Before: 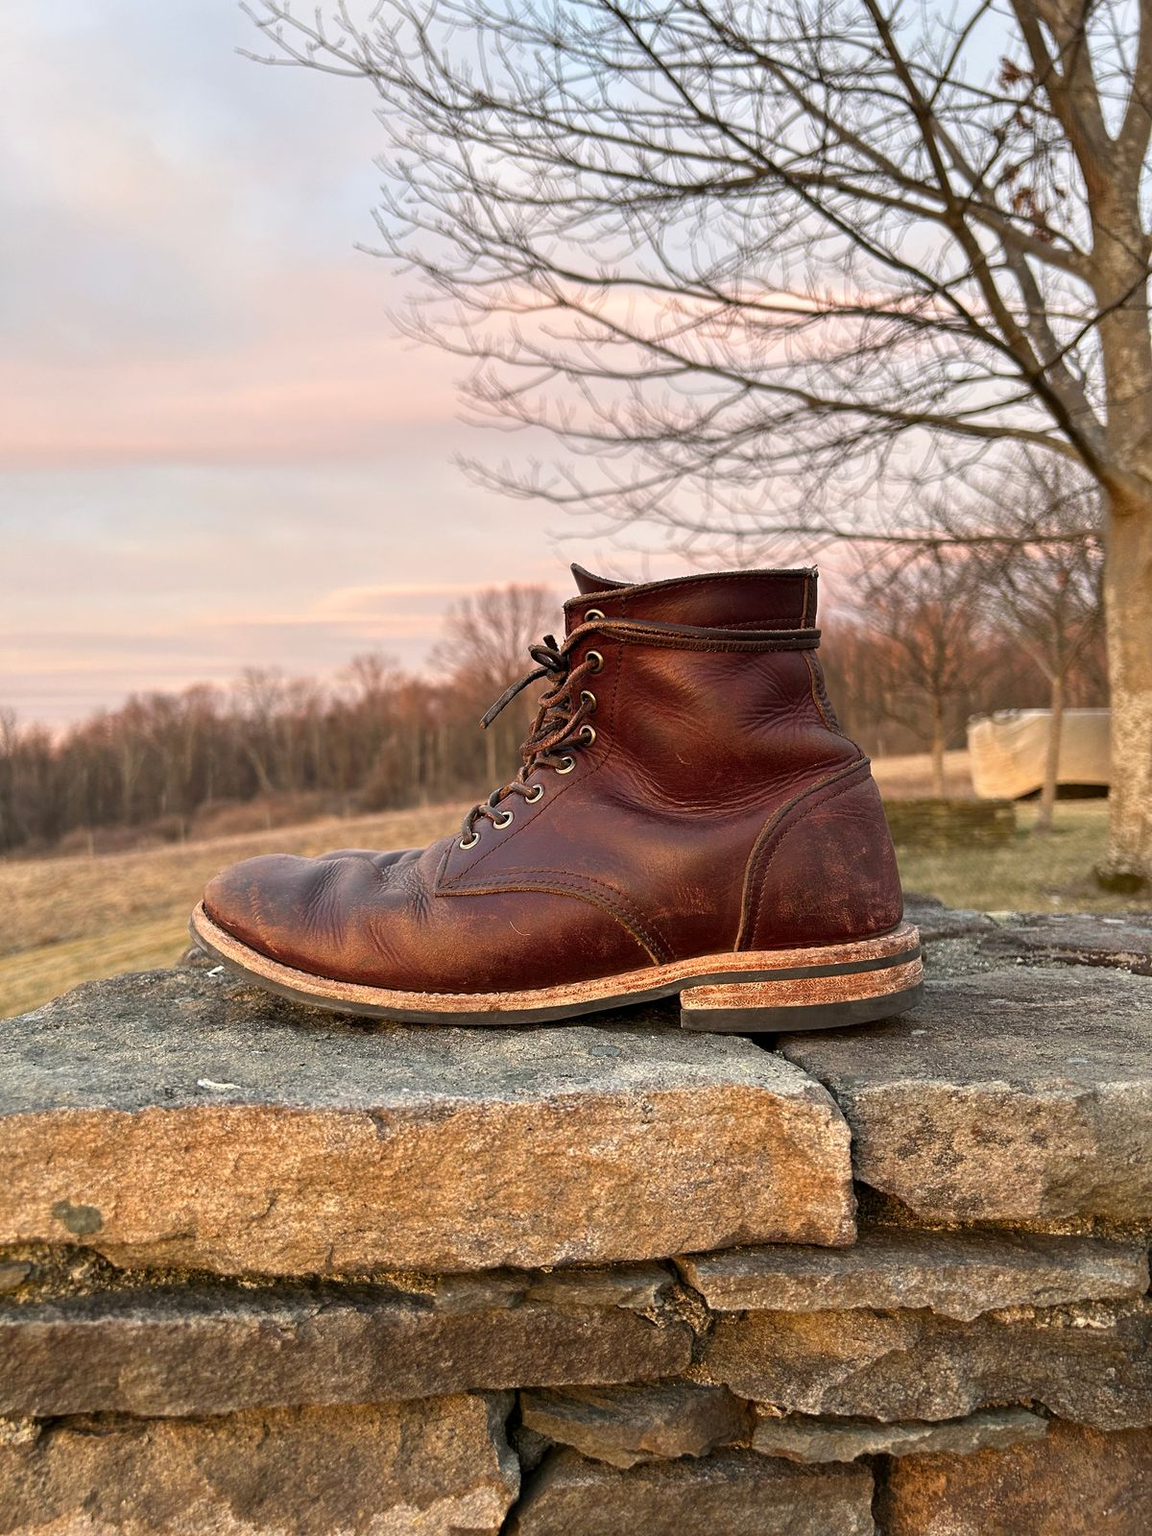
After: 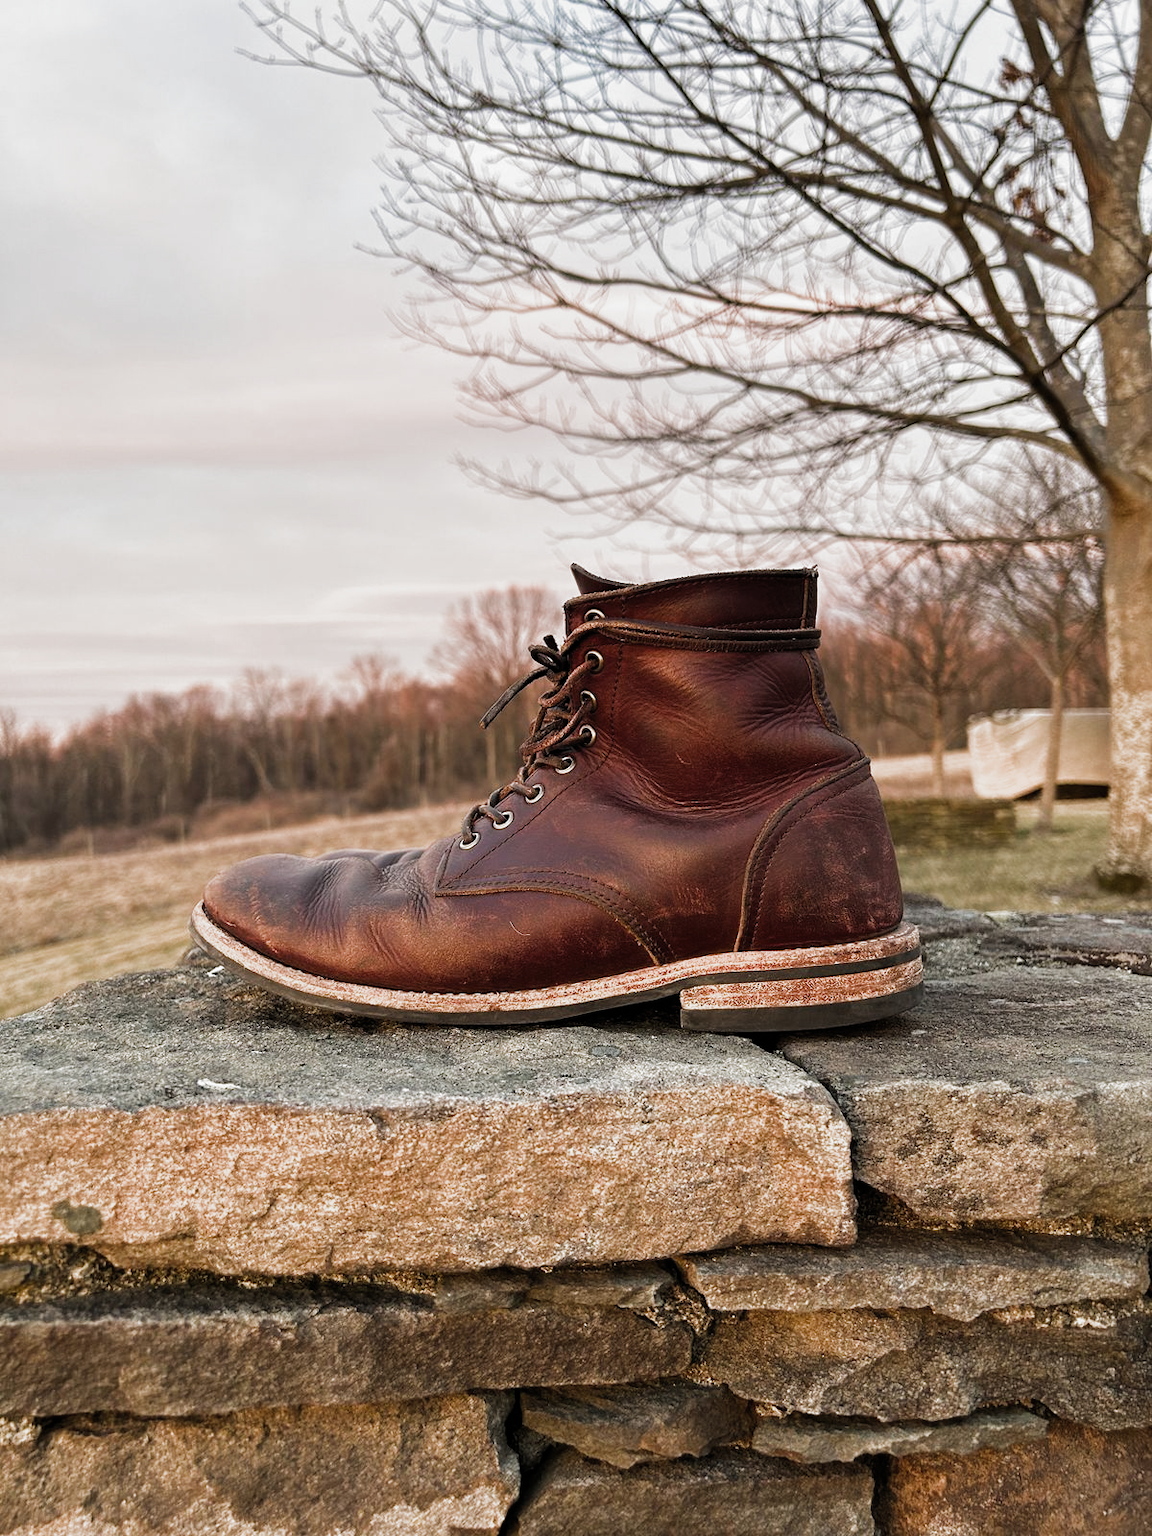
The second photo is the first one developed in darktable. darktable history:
filmic rgb: black relative exposure -7.96 EV, white relative exposure 2.46 EV, threshold 5.97 EV, hardness 6.4, color science v5 (2021), contrast in shadows safe, contrast in highlights safe, enable highlight reconstruction true
